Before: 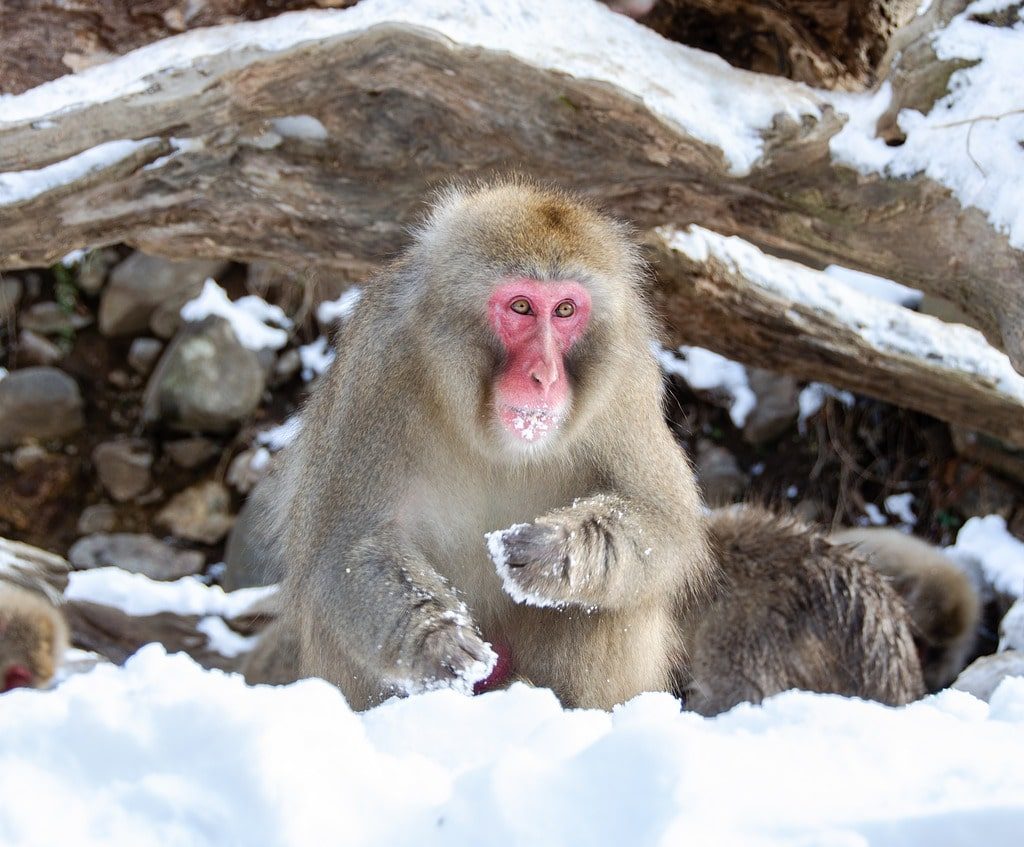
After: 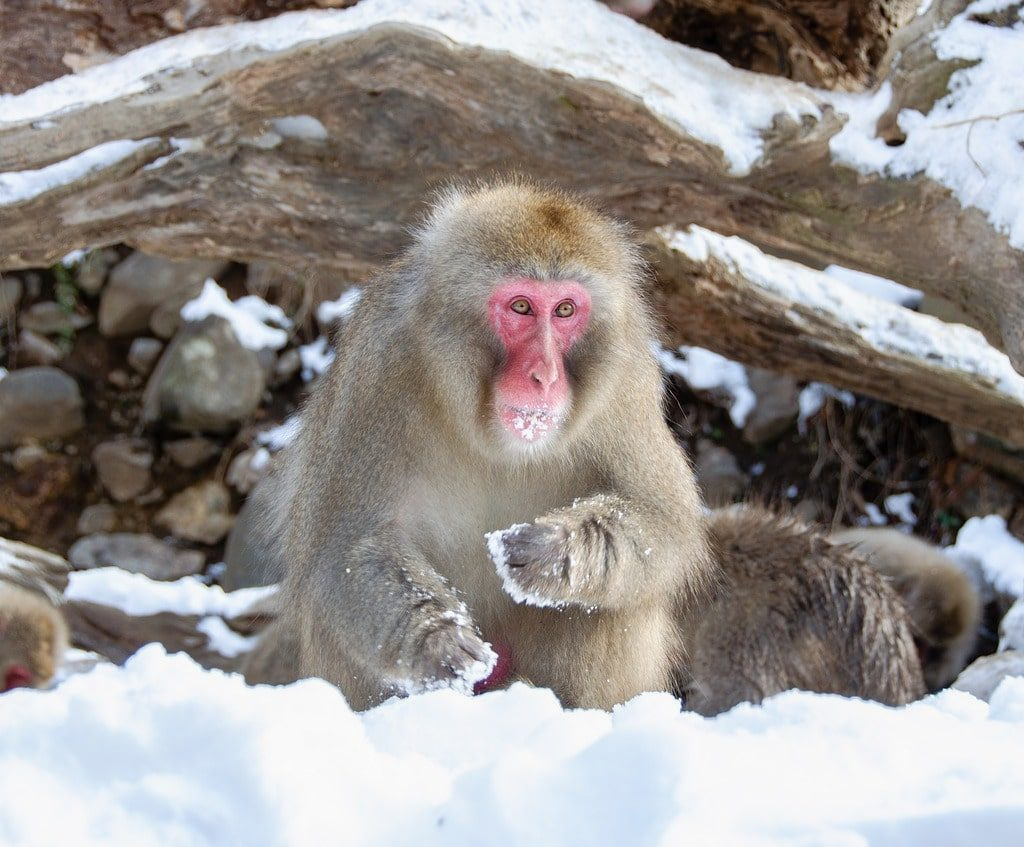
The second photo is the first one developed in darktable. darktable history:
tone equalizer: on, module defaults
exposure: exposure -0.064 EV, compensate highlight preservation false
rgb curve: curves: ch0 [(0, 0) (0.053, 0.068) (0.122, 0.128) (1, 1)]
